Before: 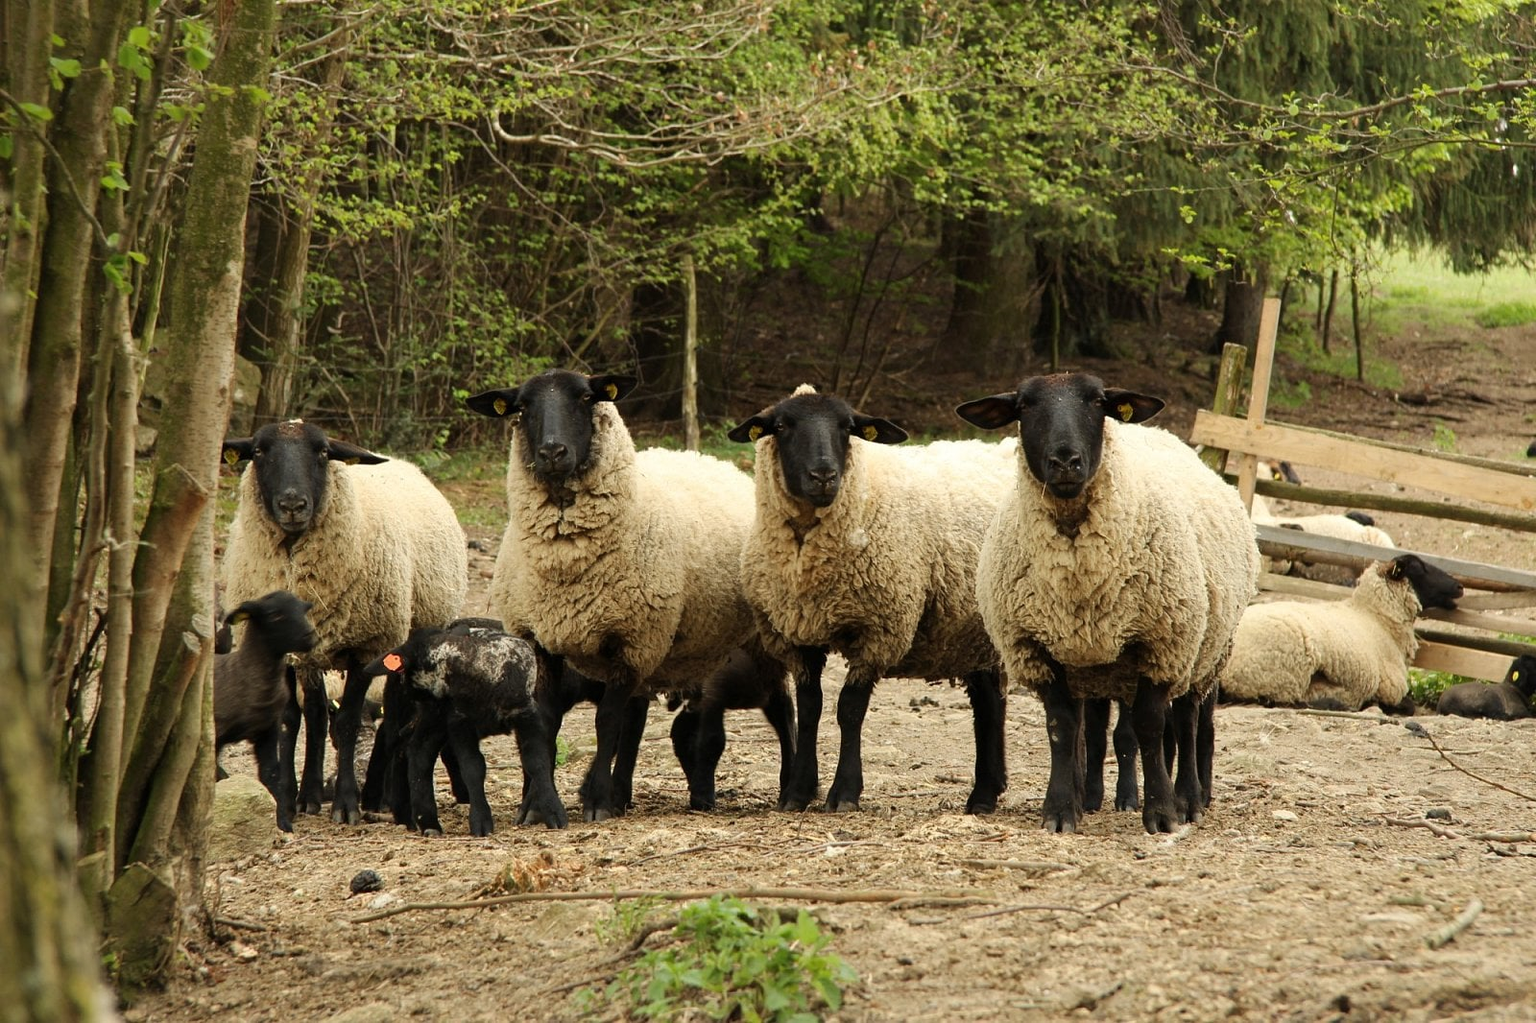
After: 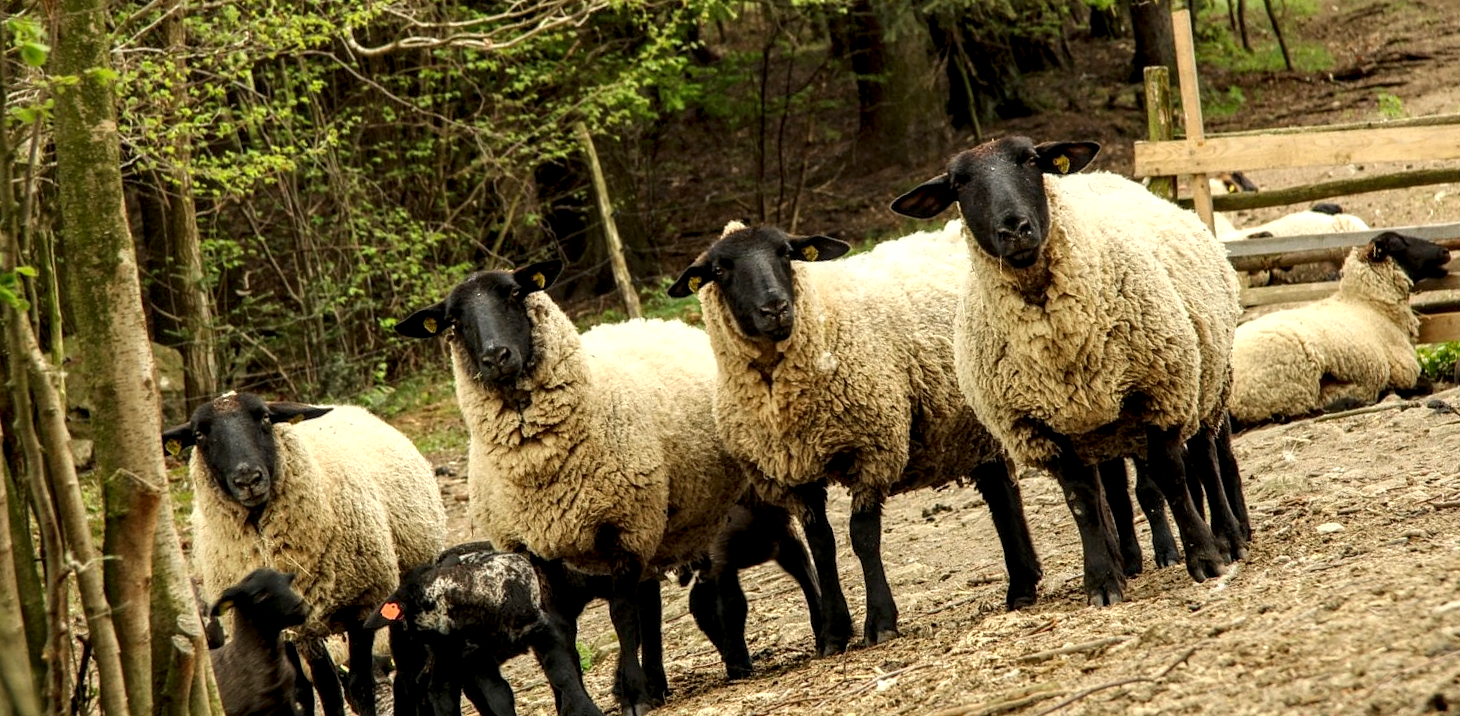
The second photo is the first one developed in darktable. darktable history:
local contrast: detail 160%
rotate and perspective: rotation -14.8°, crop left 0.1, crop right 0.903, crop top 0.25, crop bottom 0.748
color contrast: green-magenta contrast 1.2, blue-yellow contrast 1.2
